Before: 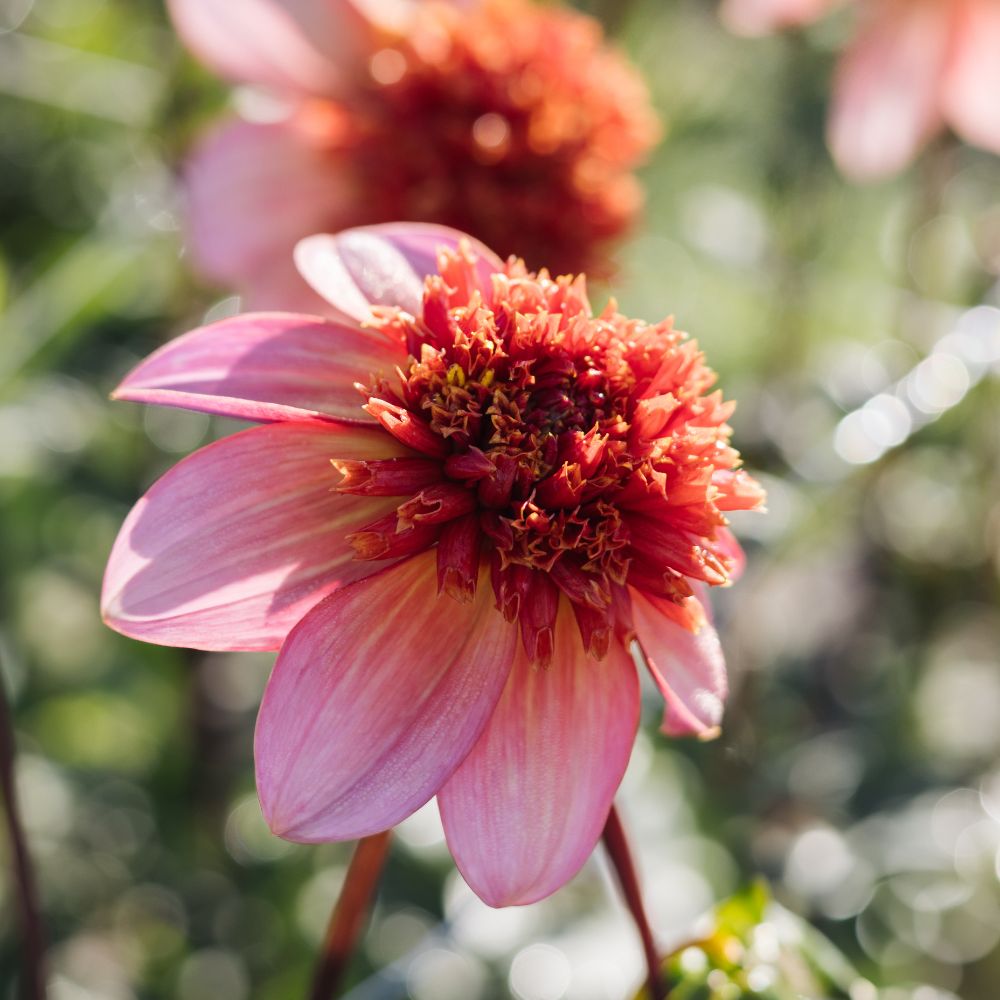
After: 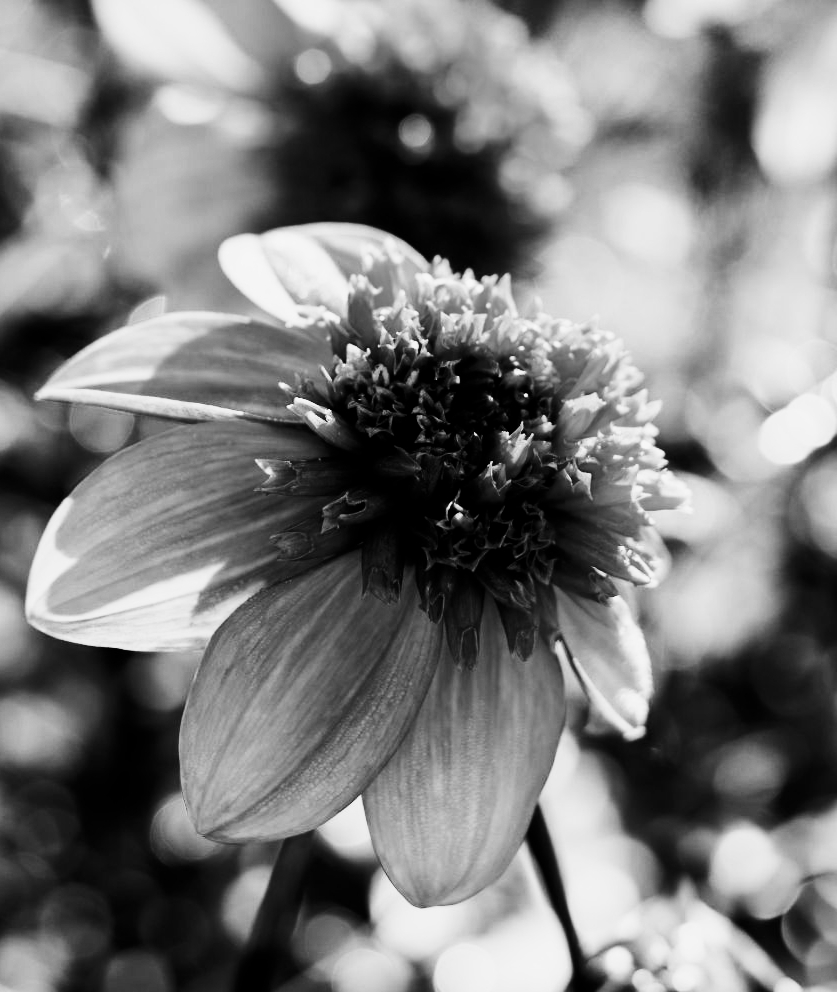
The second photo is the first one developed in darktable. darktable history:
contrast brightness saturation: contrast 0.1, brightness -0.26, saturation 0.14
exposure: black level correction 0.009, exposure 0.119 EV, compensate highlight preservation false
crop: left 7.598%, right 7.873%
color correction: highlights a* 3.84, highlights b* 5.07
tone equalizer: -8 EV -0.417 EV, -7 EV -0.389 EV, -6 EV -0.333 EV, -5 EV -0.222 EV, -3 EV 0.222 EV, -2 EV 0.333 EV, -1 EV 0.389 EV, +0 EV 0.417 EV, edges refinement/feathering 500, mask exposure compensation -1.57 EV, preserve details no
white balance: red 0.98, blue 1.034
monochrome: a 32, b 64, size 2.3
sigmoid: contrast 1.86, skew 0.35
